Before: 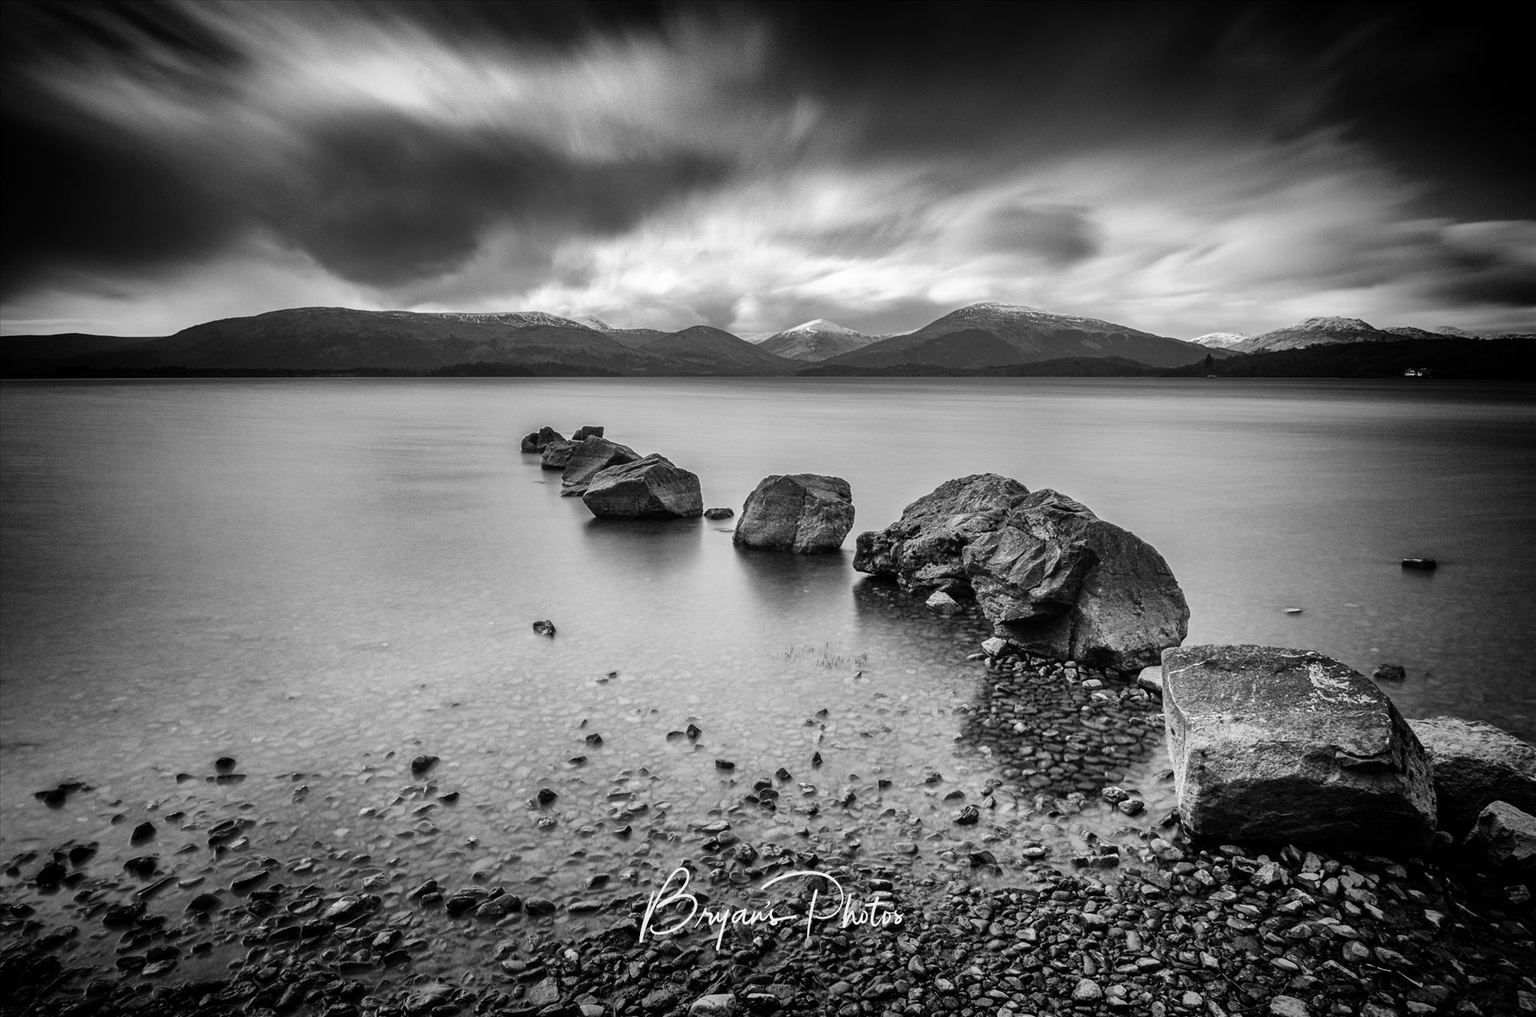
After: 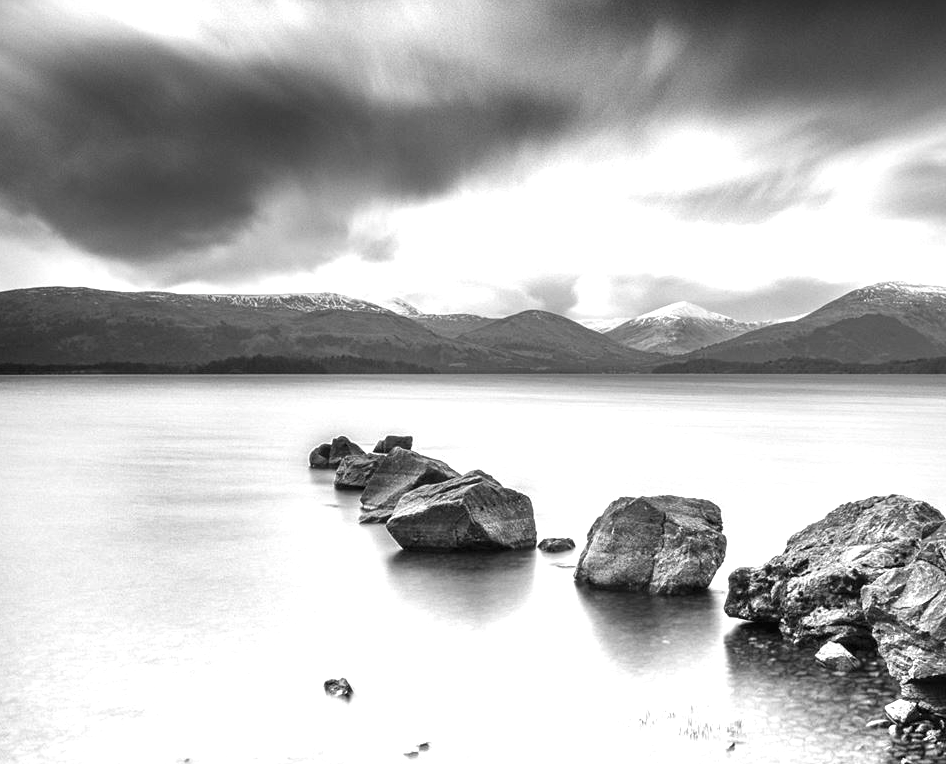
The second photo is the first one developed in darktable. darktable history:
exposure: black level correction 0, exposure 1.379 EV, compensate exposure bias true, compensate highlight preservation false
crop: left 17.835%, top 7.675%, right 32.881%, bottom 32.213%
graduated density: on, module defaults
